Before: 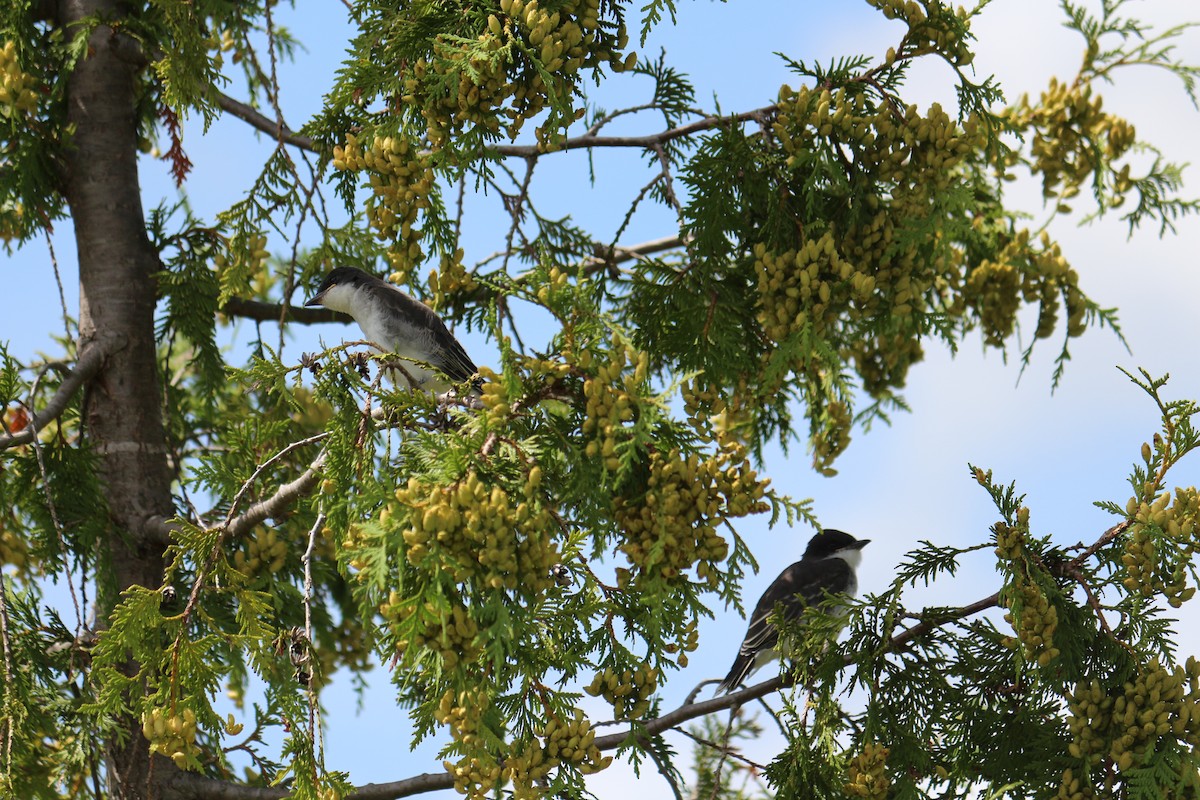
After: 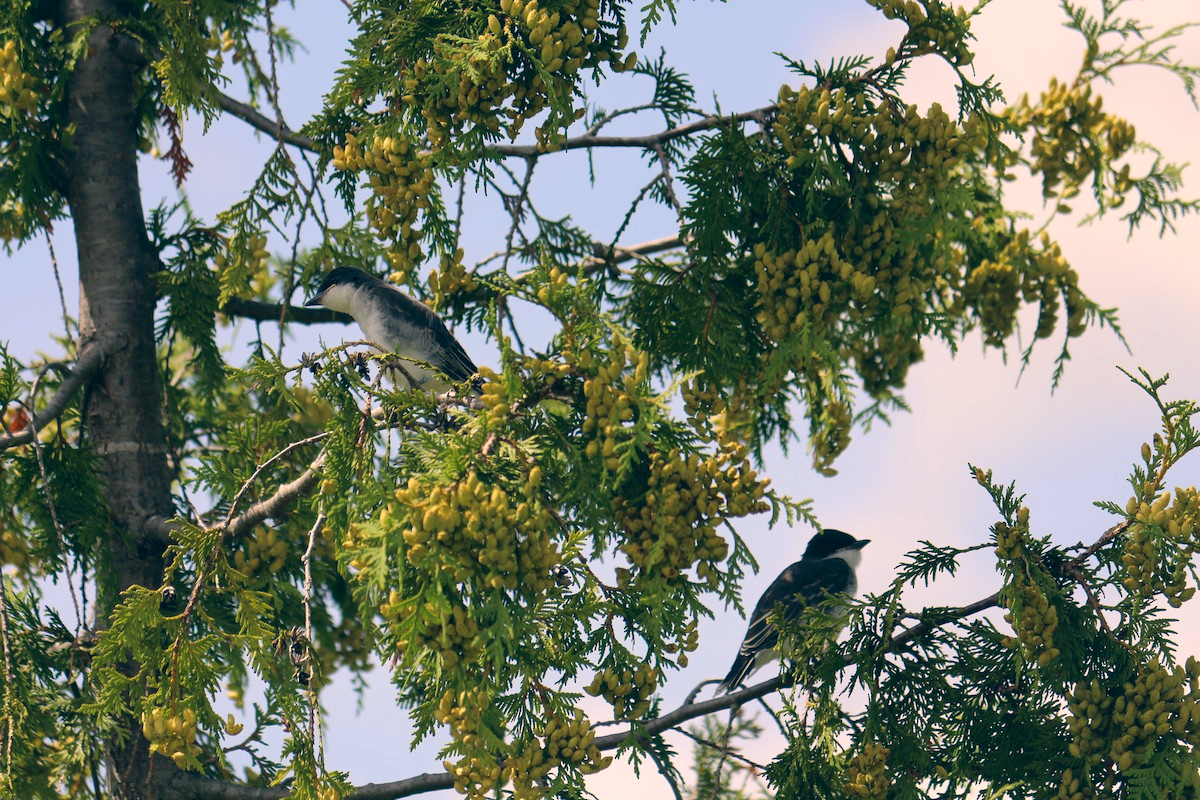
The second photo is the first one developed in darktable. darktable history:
color correction: highlights a* 10.32, highlights b* 13.88, shadows a* -10.2, shadows b* -14.95
